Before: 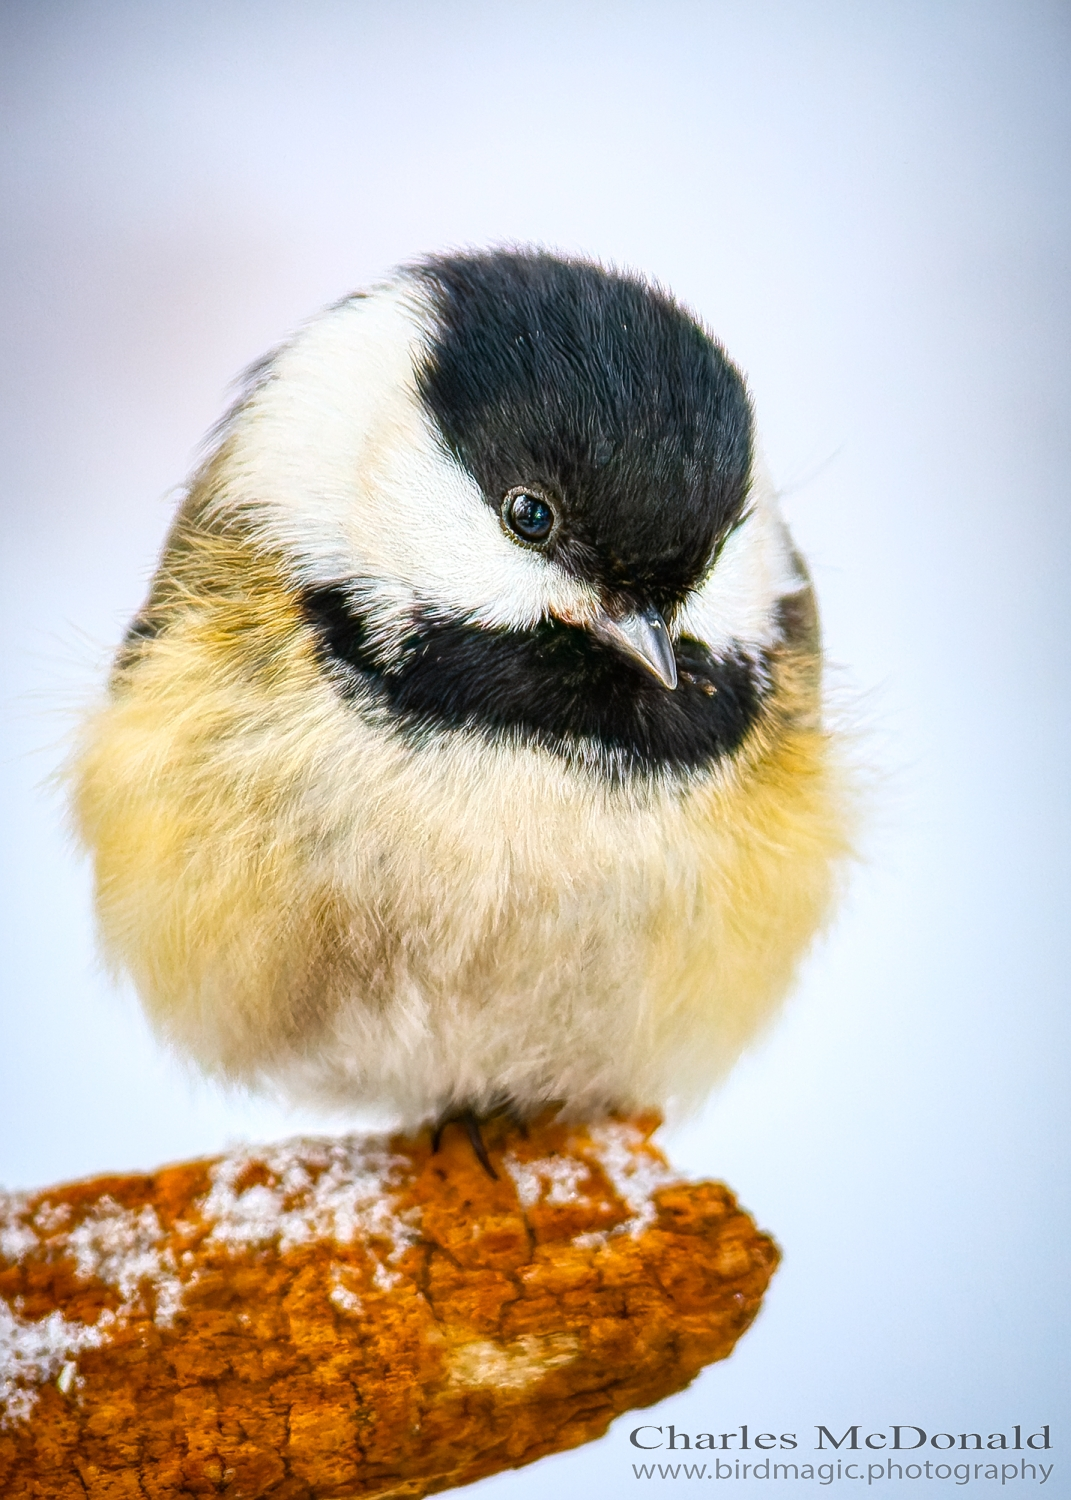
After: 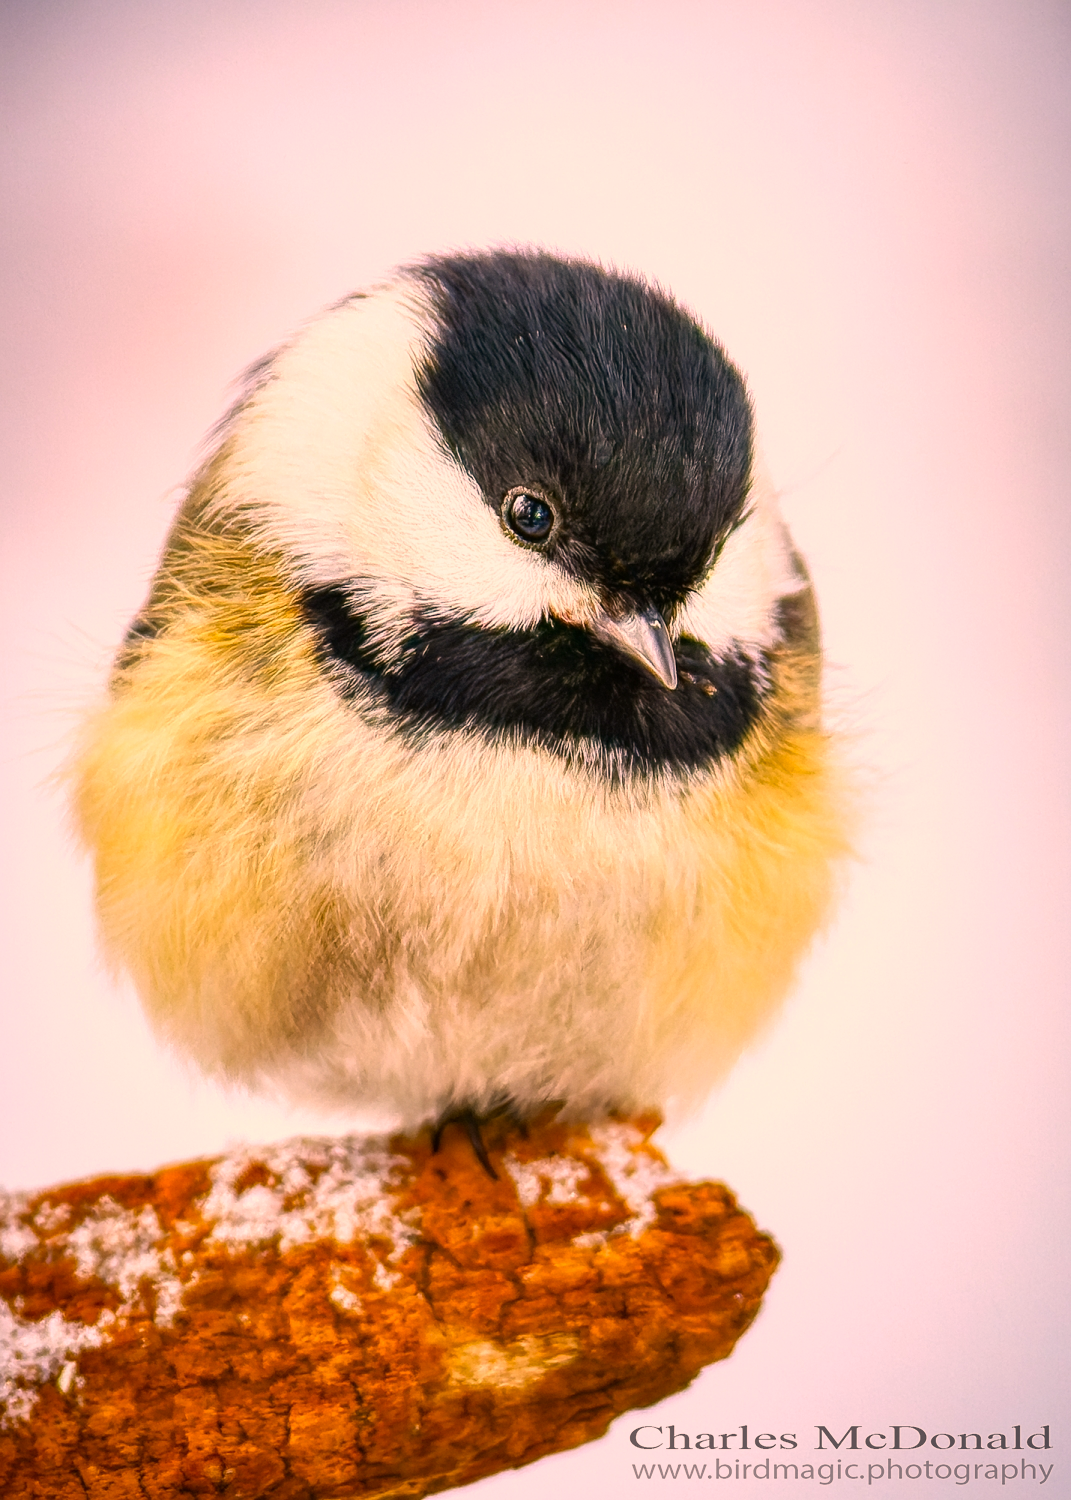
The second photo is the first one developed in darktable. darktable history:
color correction: highlights a* 20.86, highlights b* 19.32
